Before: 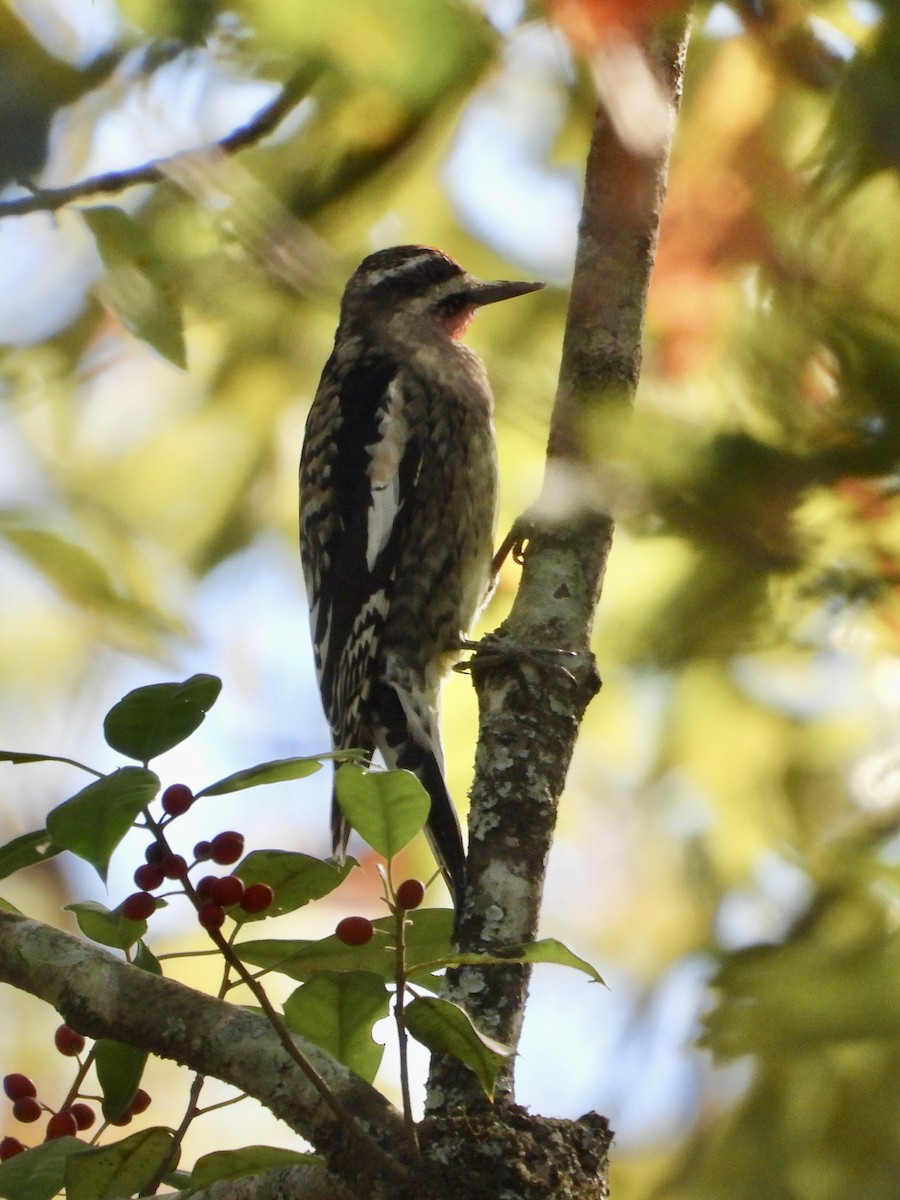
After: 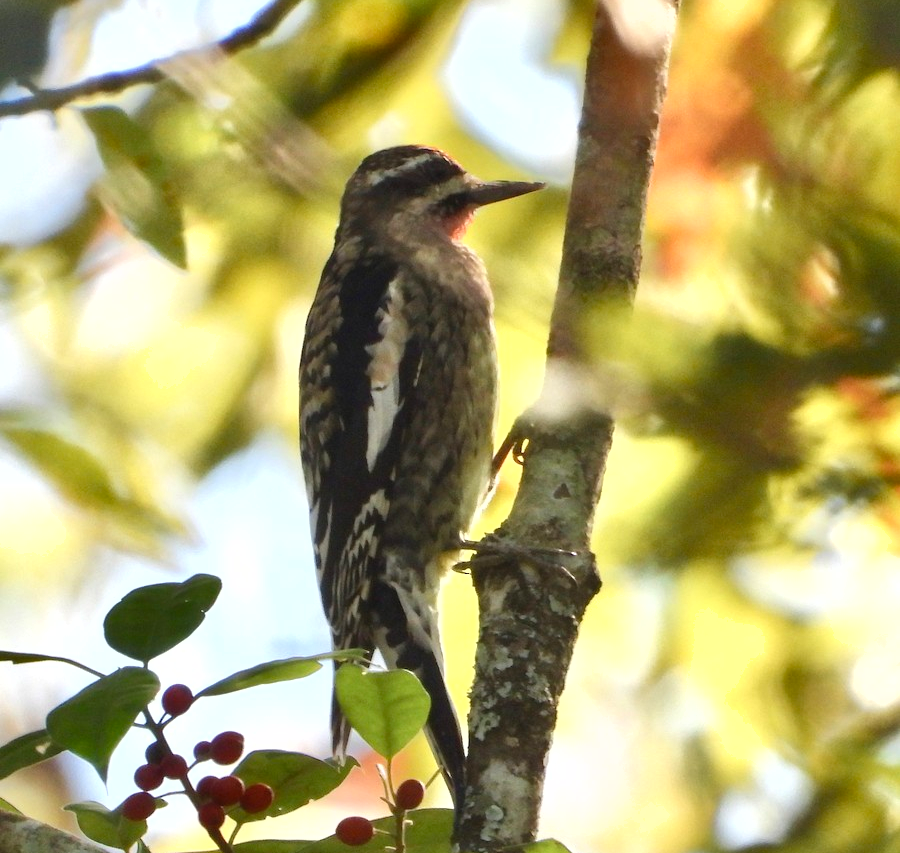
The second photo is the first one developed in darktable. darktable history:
exposure: black level correction 0, exposure 0.692 EV, compensate highlight preservation false
shadows and highlights: shadows 34.72, highlights -35.13, soften with gaussian
crop and rotate: top 8.409%, bottom 20.473%
contrast brightness saturation: contrast -0.082, brightness -0.035, saturation -0.108
